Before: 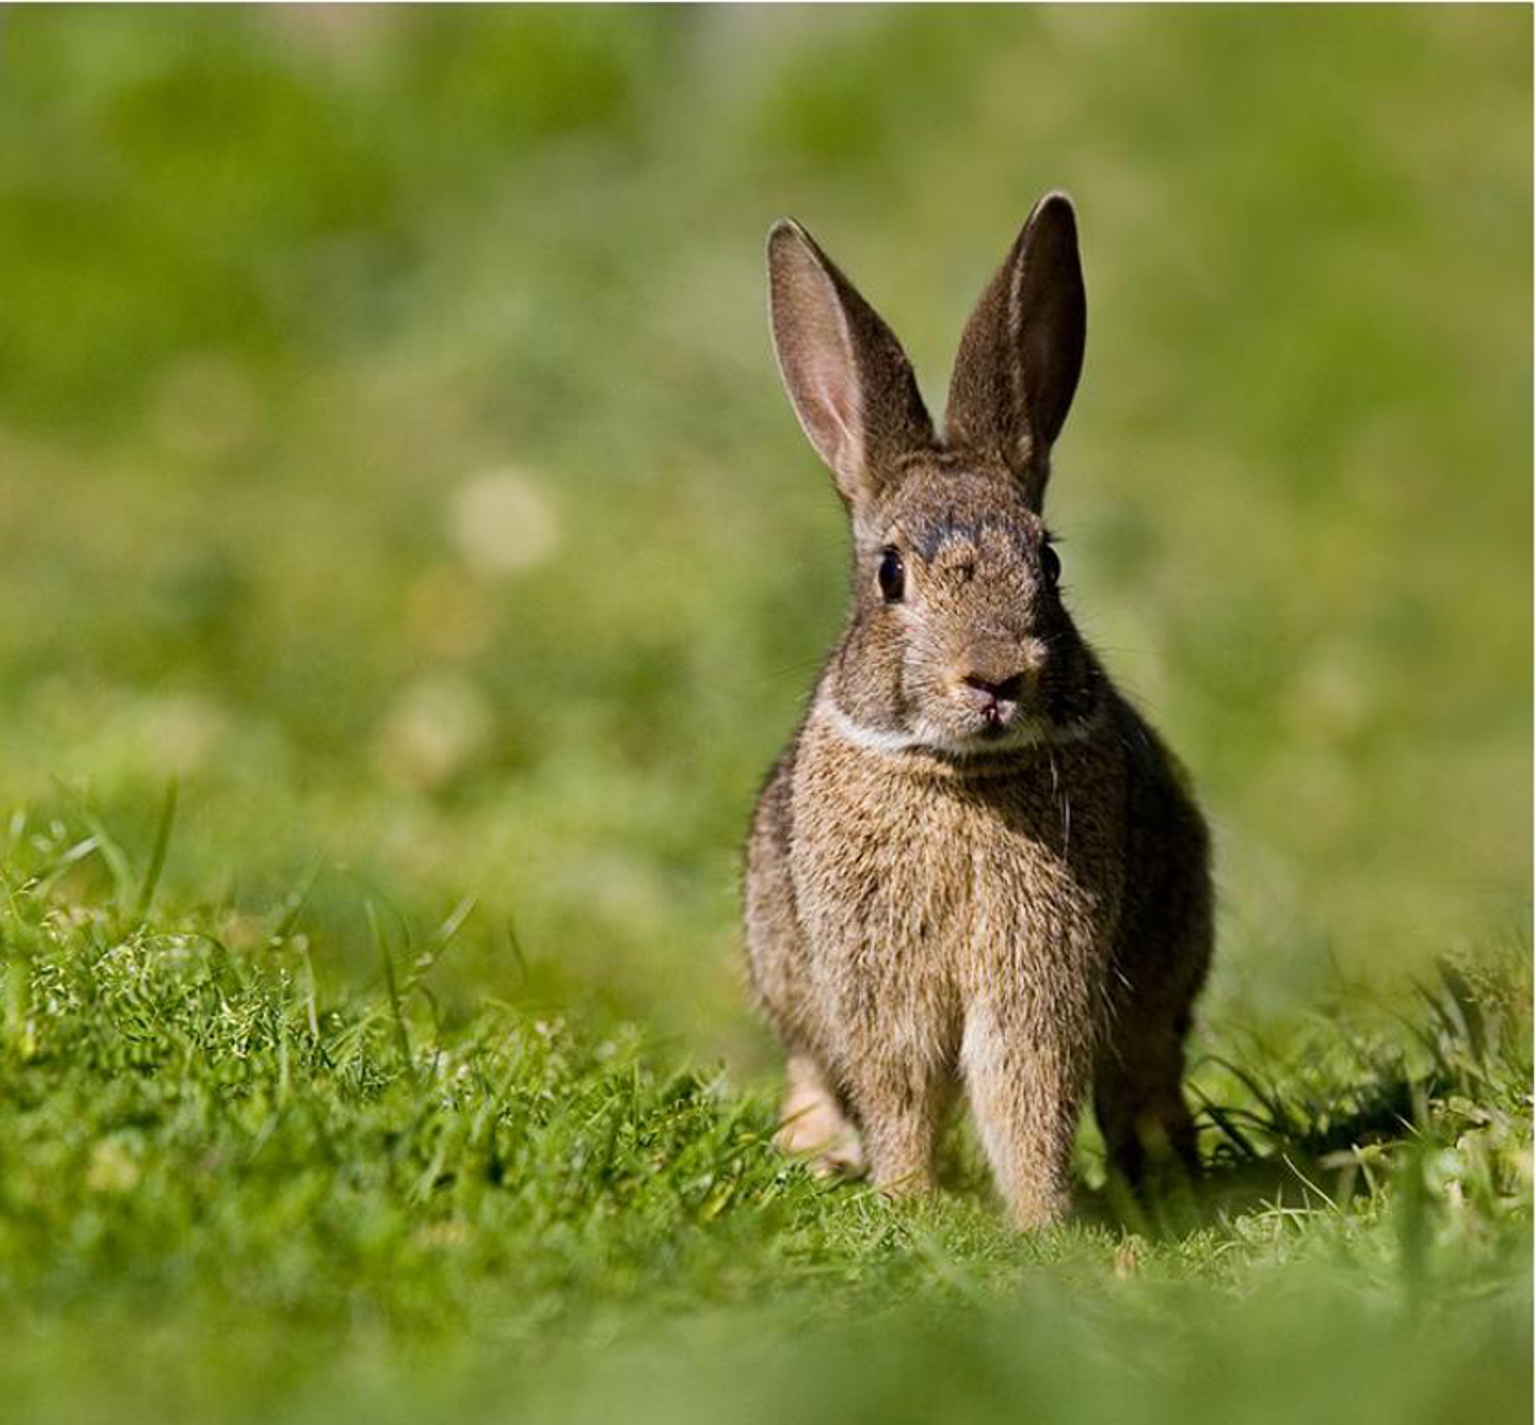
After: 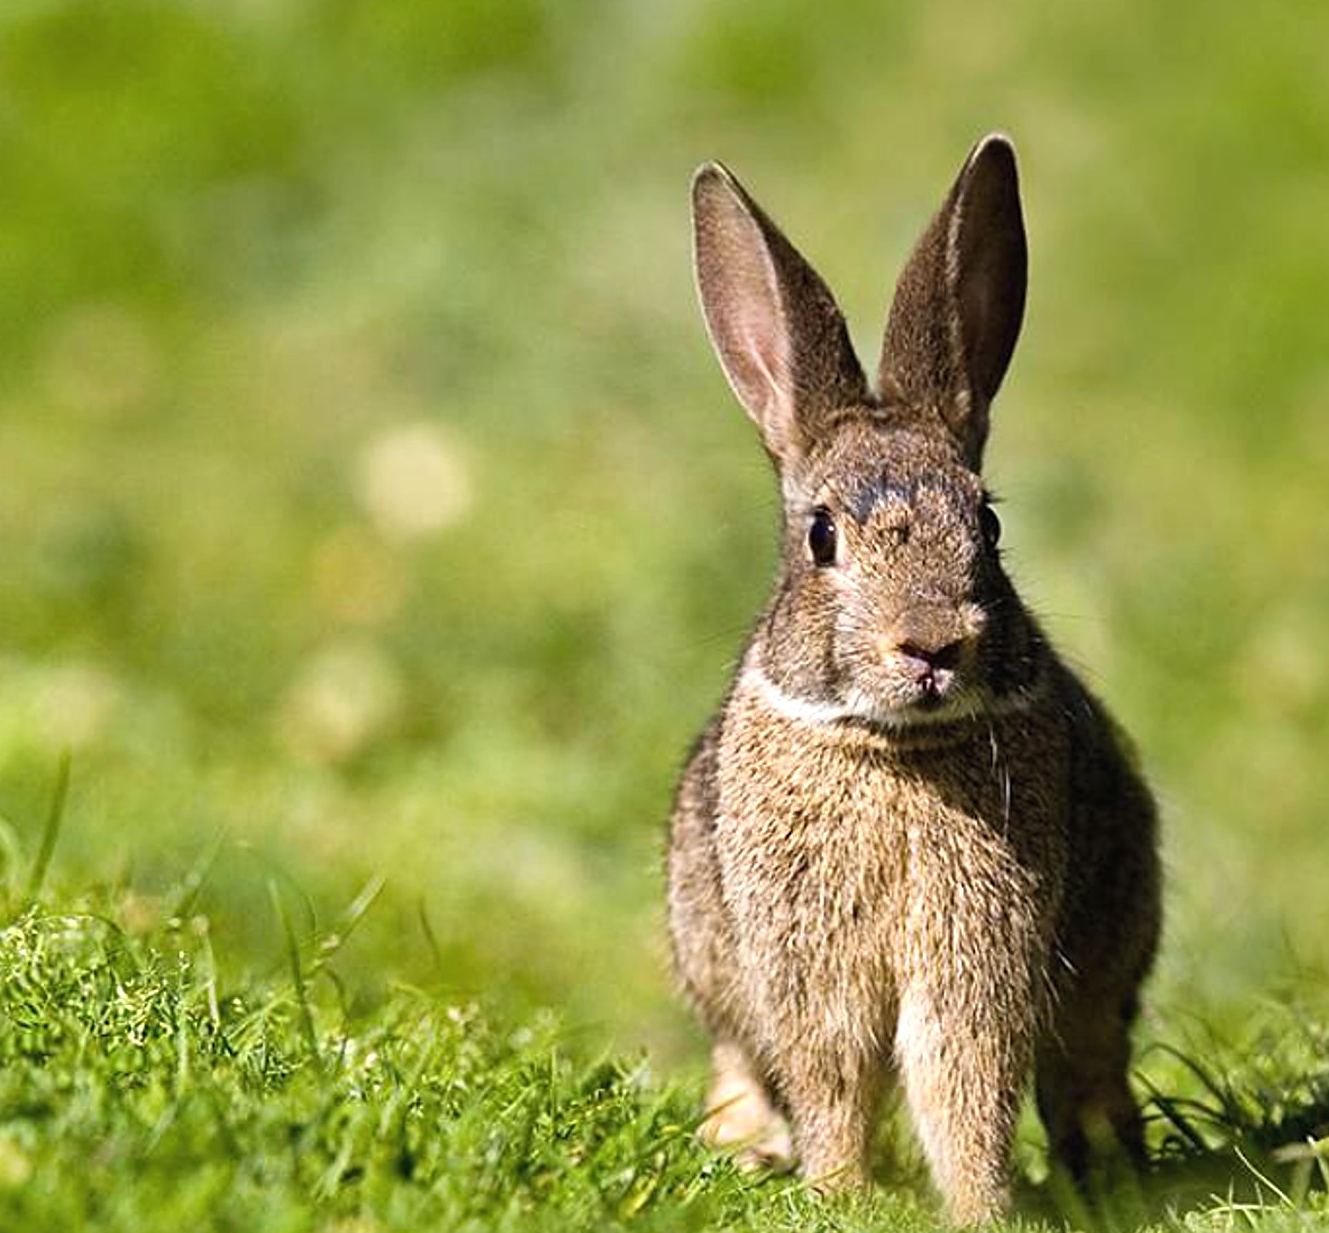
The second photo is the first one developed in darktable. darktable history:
levels: mode automatic, black 0.023%, white 99.97%, levels [0.062, 0.494, 0.925]
exposure: black level correction -0.002, exposure 0.54 EV, compensate highlight preservation false
crop and rotate: left 7.196%, top 4.574%, right 10.605%, bottom 13.178%
sharpen: on, module defaults
